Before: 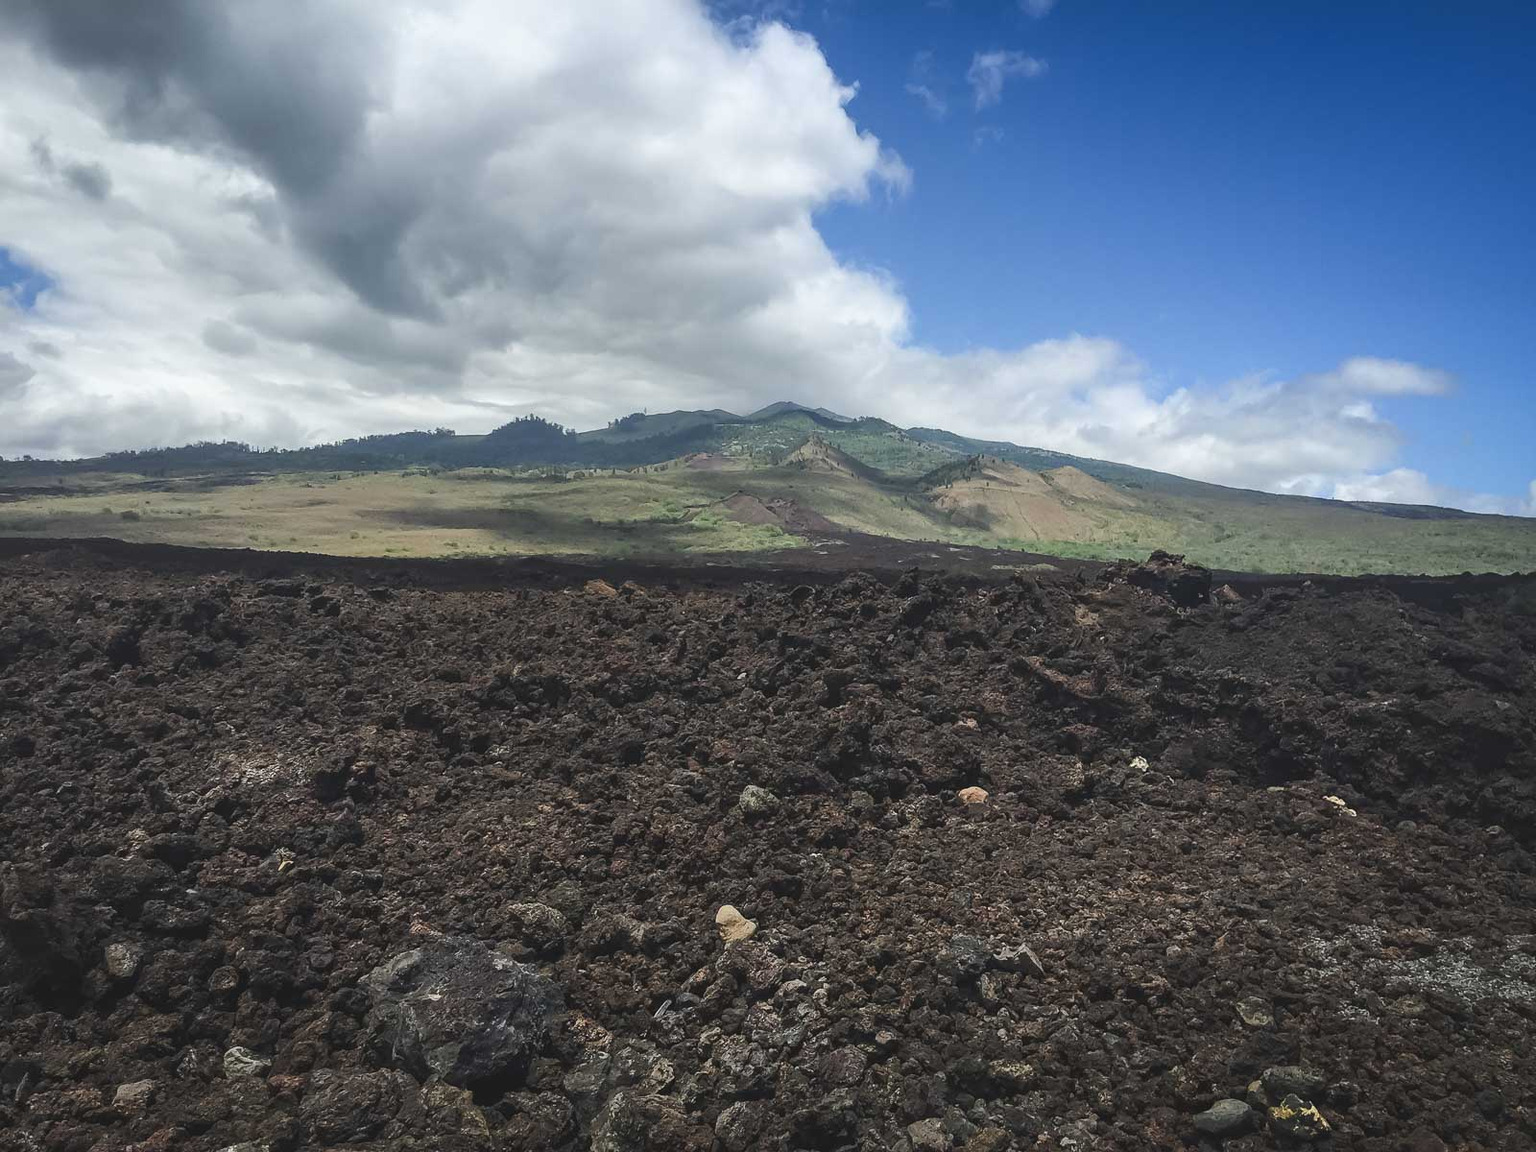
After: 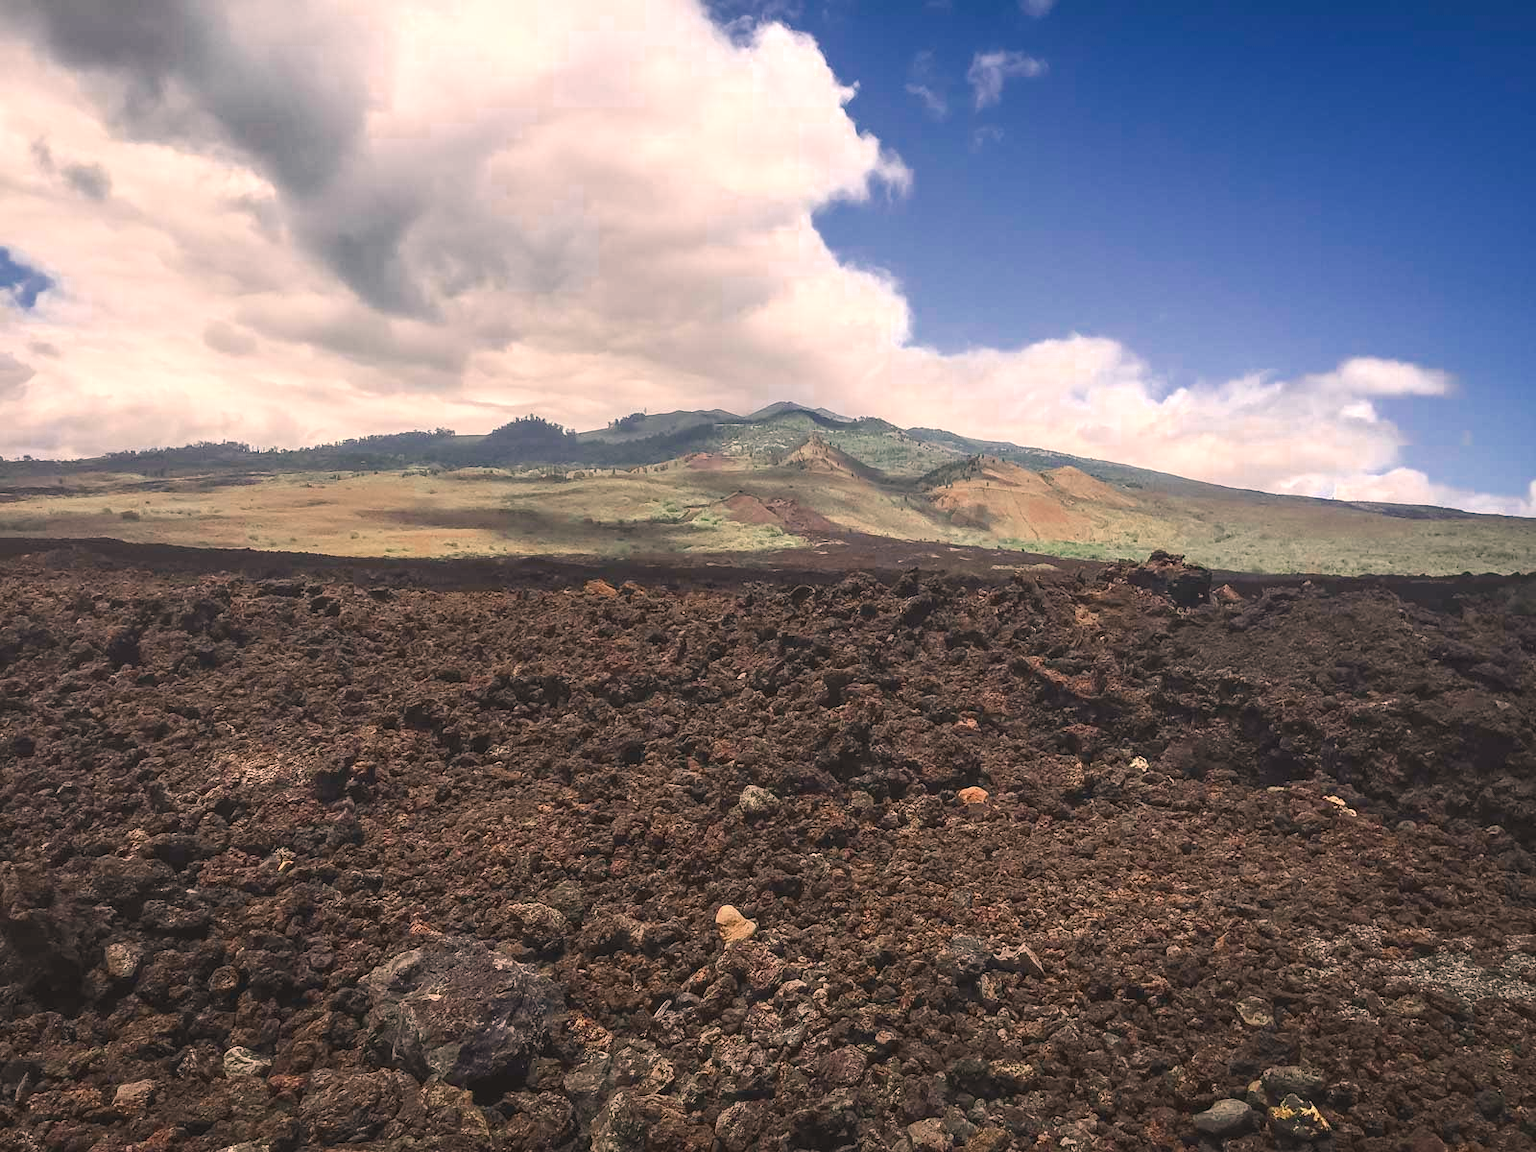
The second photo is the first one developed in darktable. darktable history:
color correction: highlights a* 17.73, highlights b* 18.45
exposure: exposure 0.661 EV, compensate exposure bias true, compensate highlight preservation false
local contrast: detail 109%
color zones: curves: ch0 [(0, 0.5) (0.125, 0.4) (0.25, 0.5) (0.375, 0.4) (0.5, 0.4) (0.625, 0.35) (0.75, 0.35) (0.875, 0.5)]; ch1 [(0, 0.35) (0.125, 0.45) (0.25, 0.35) (0.375, 0.35) (0.5, 0.35) (0.625, 0.35) (0.75, 0.45) (0.875, 0.35)]; ch2 [(0, 0.6) (0.125, 0.5) (0.25, 0.5) (0.375, 0.6) (0.5, 0.6) (0.625, 0.5) (0.75, 0.5) (0.875, 0.5)]
